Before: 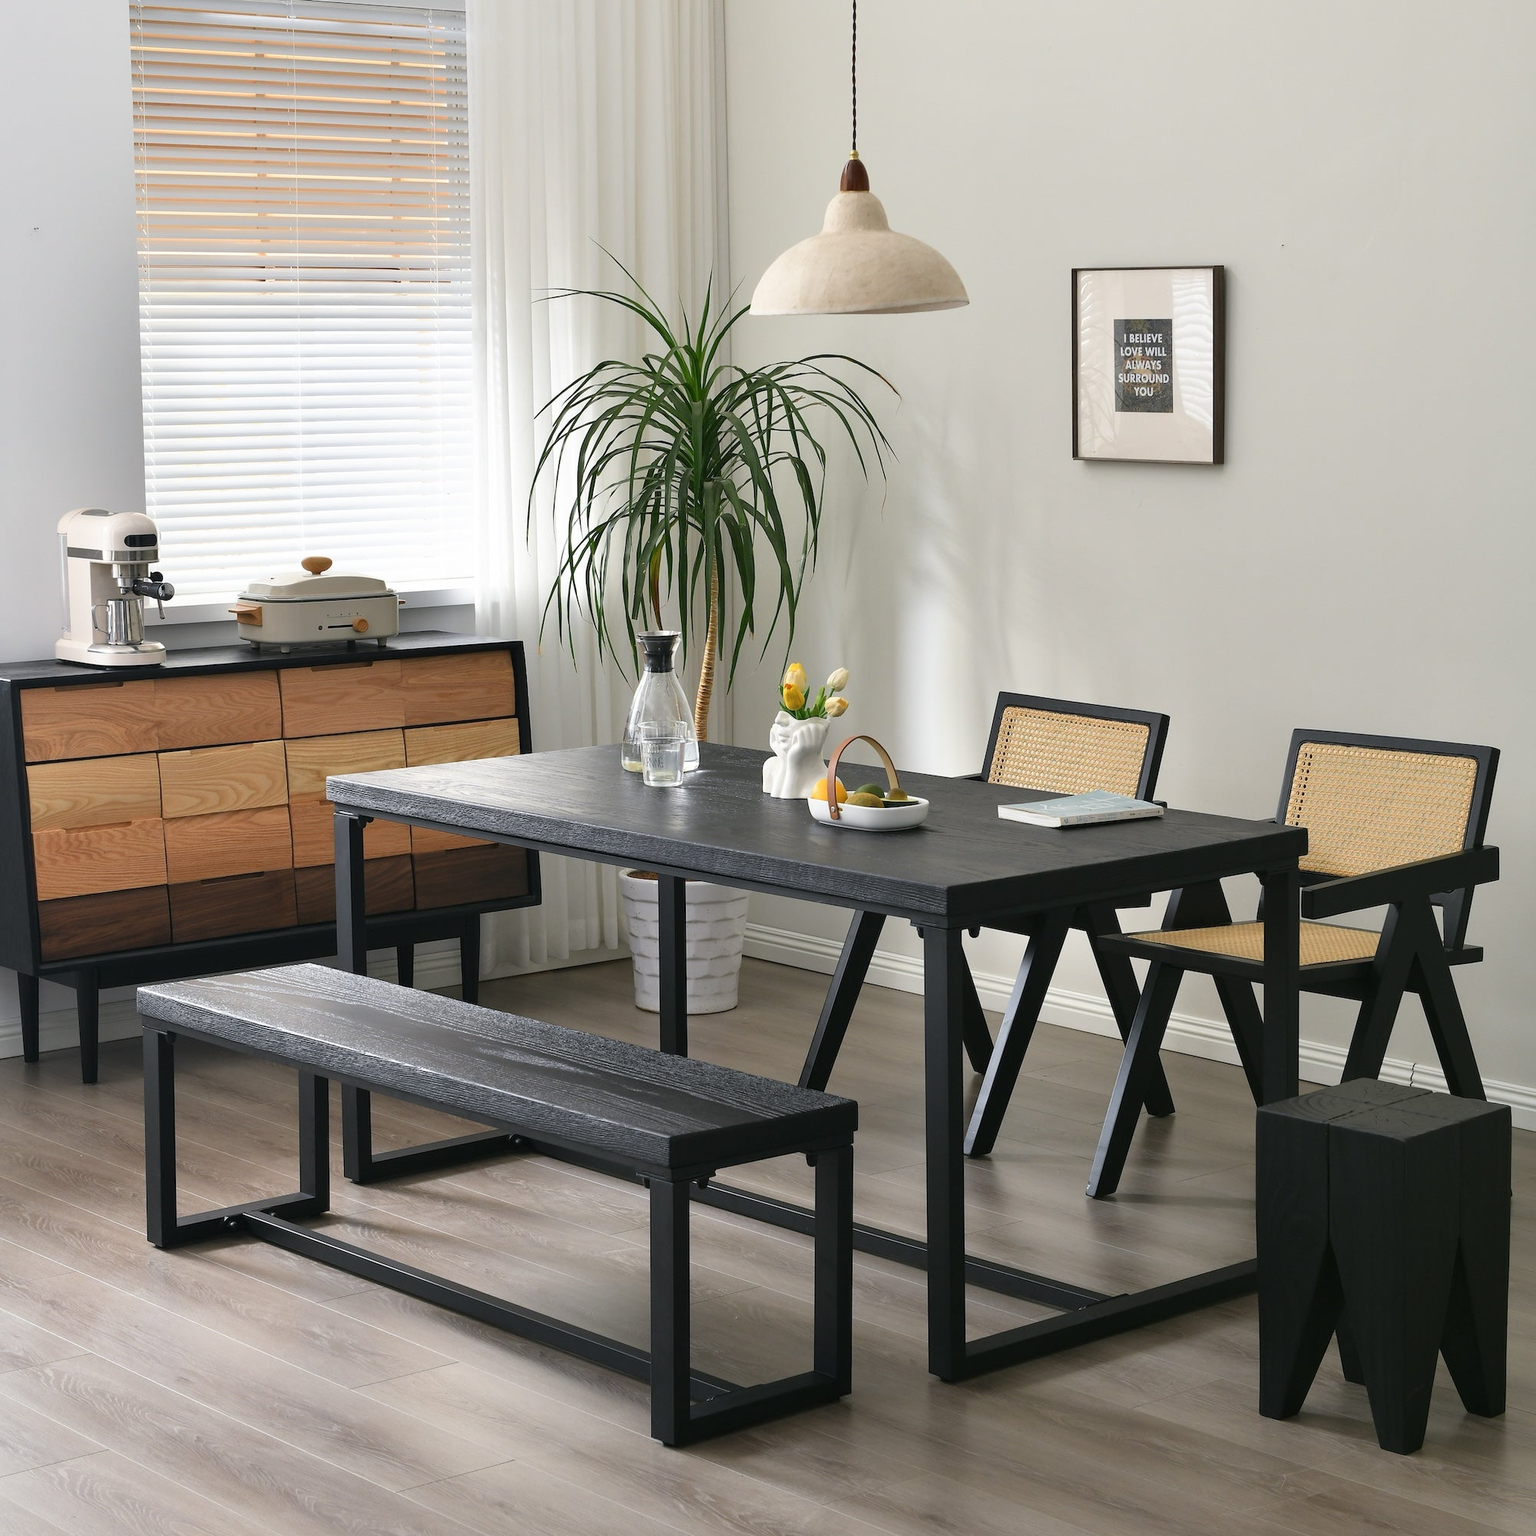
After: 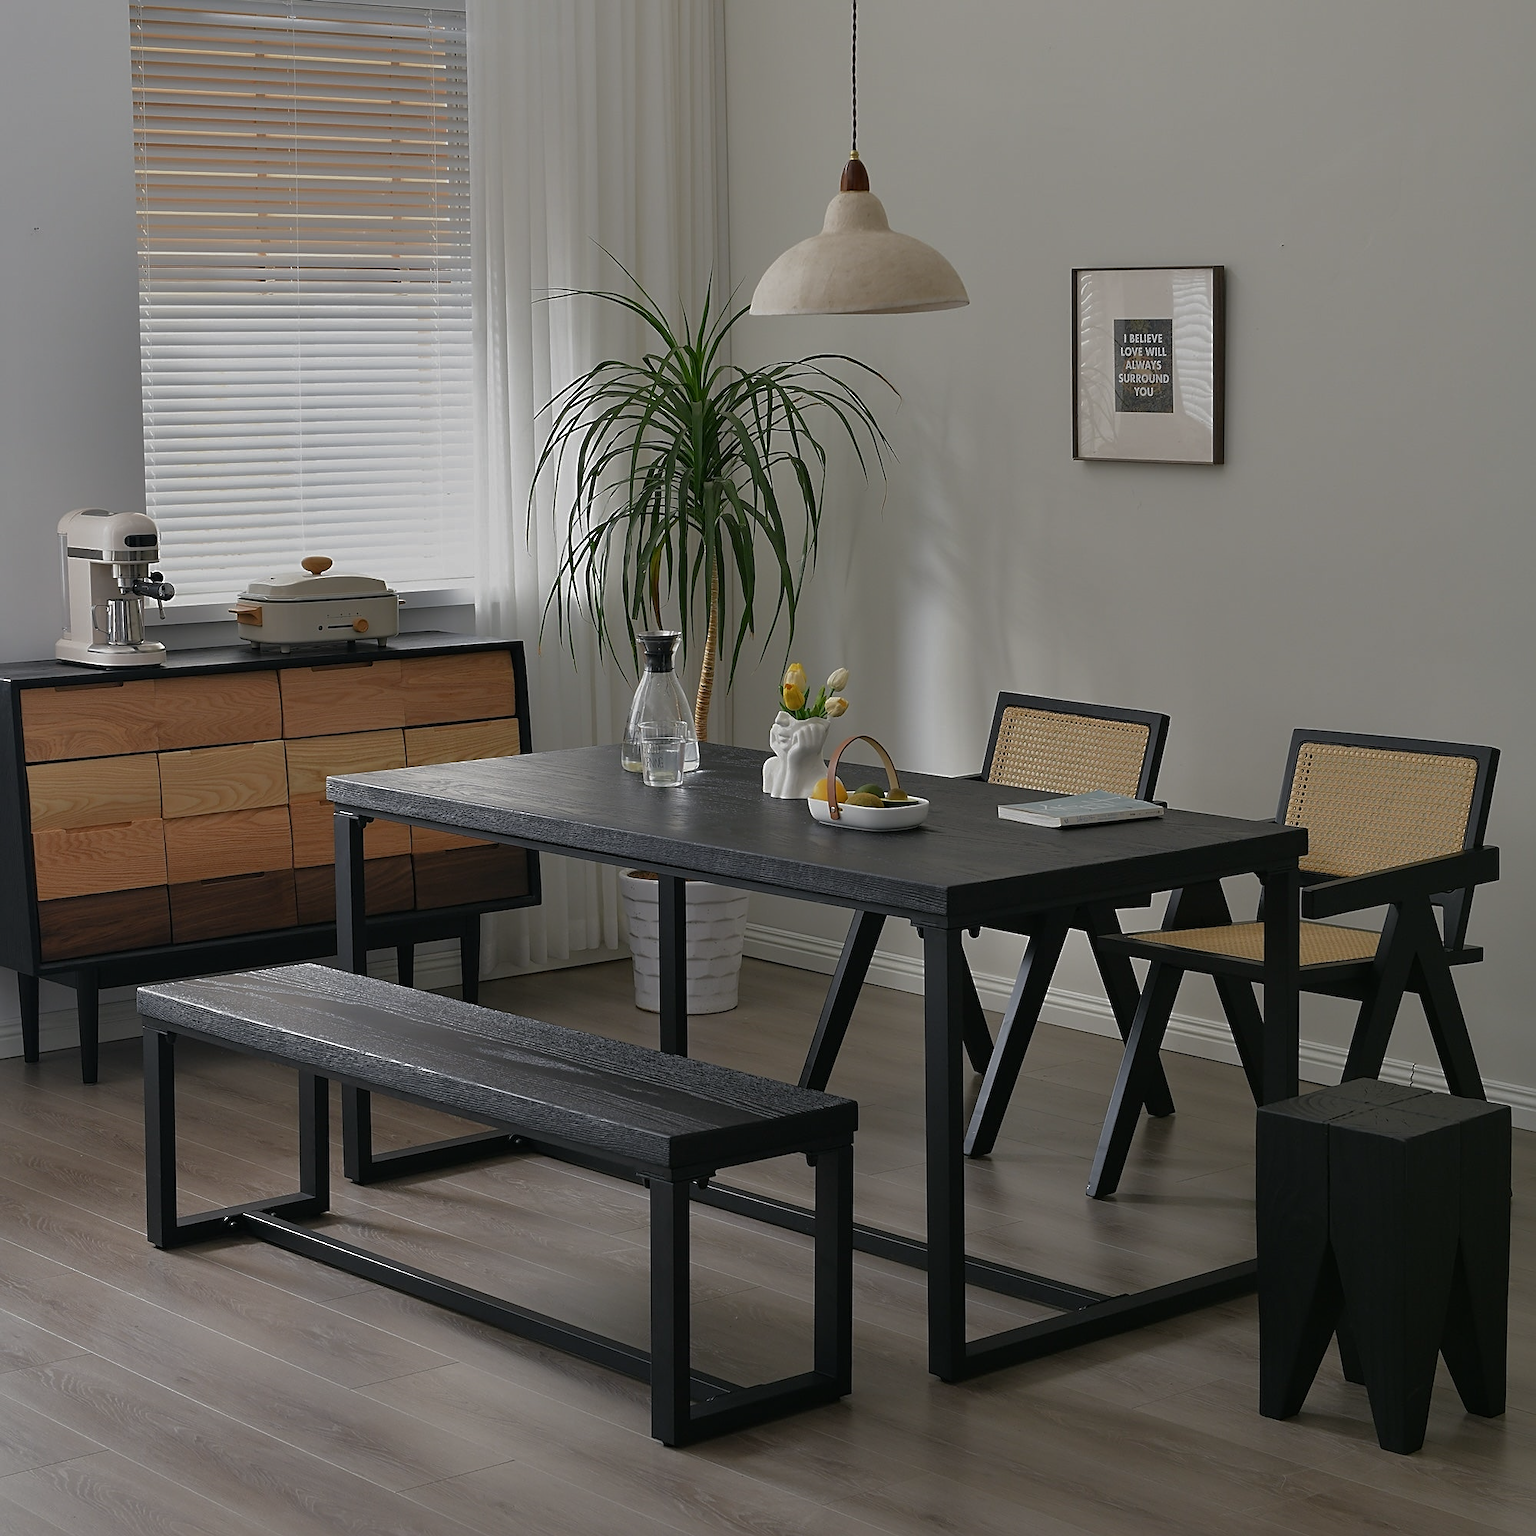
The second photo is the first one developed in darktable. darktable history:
exposure: exposure -0.293 EV, compensate highlight preservation false
base curve: curves: ch0 [(0, 0) (0.826, 0.587) (1, 1)]
sharpen: on, module defaults
